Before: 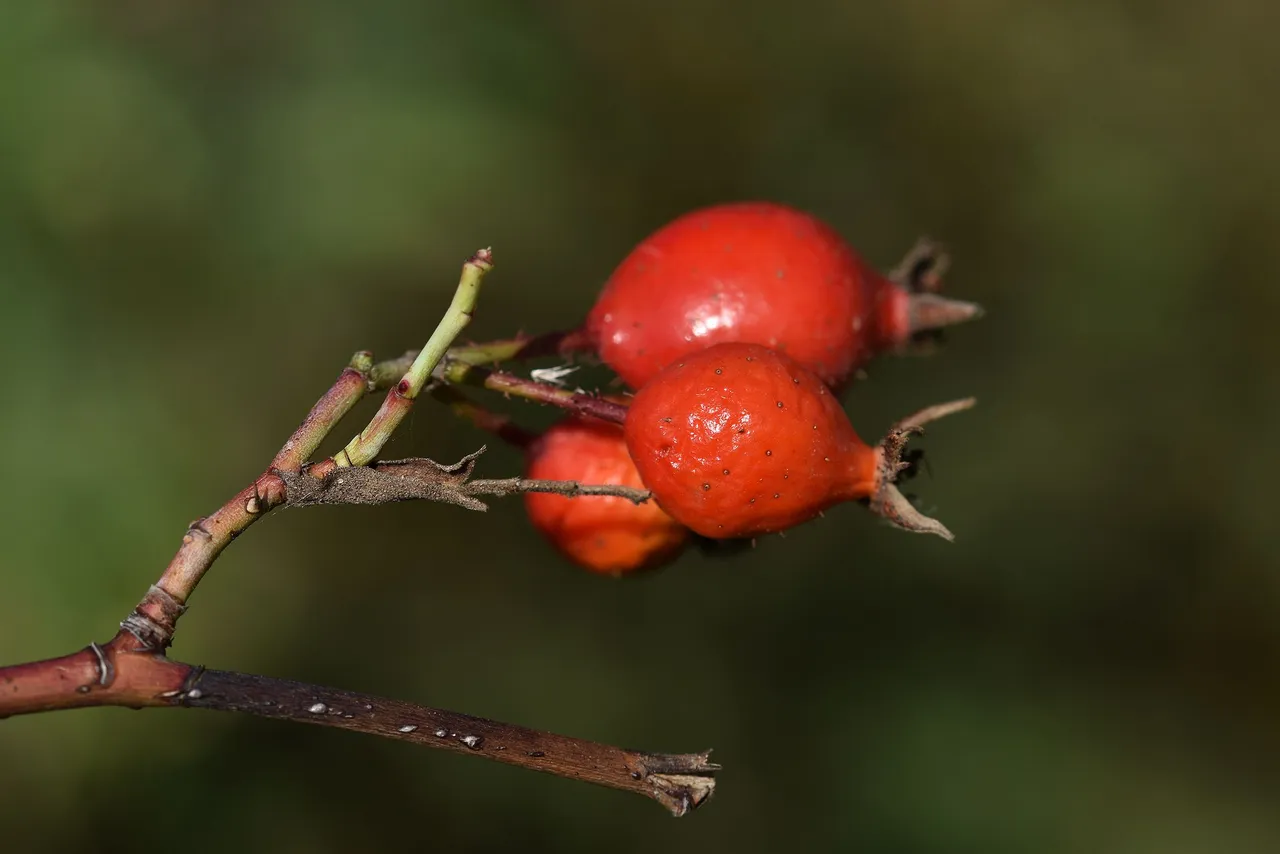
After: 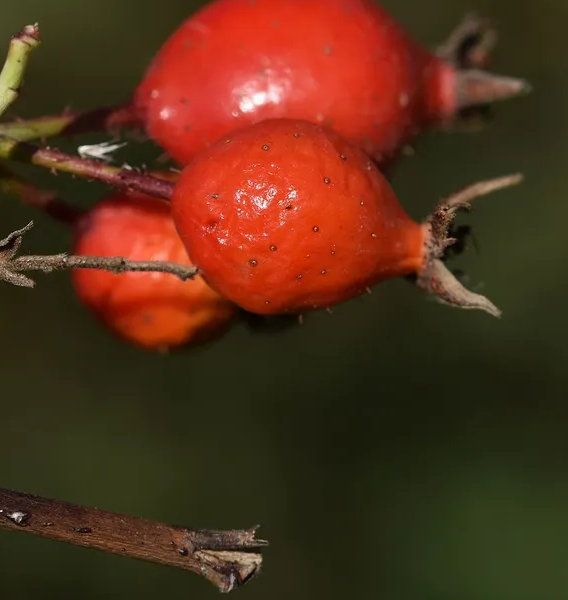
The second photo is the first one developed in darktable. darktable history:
crop: left 35.432%, top 26.233%, right 20.145%, bottom 3.432%
exposure: exposure -0.021 EV, compensate highlight preservation false
